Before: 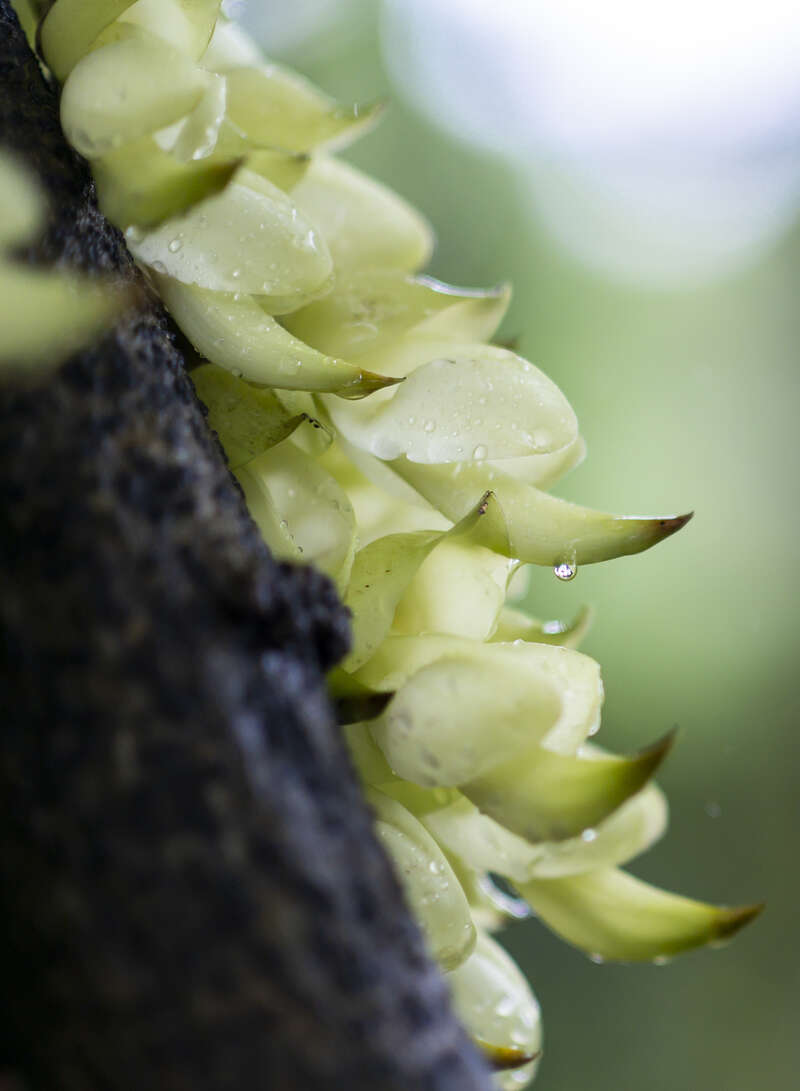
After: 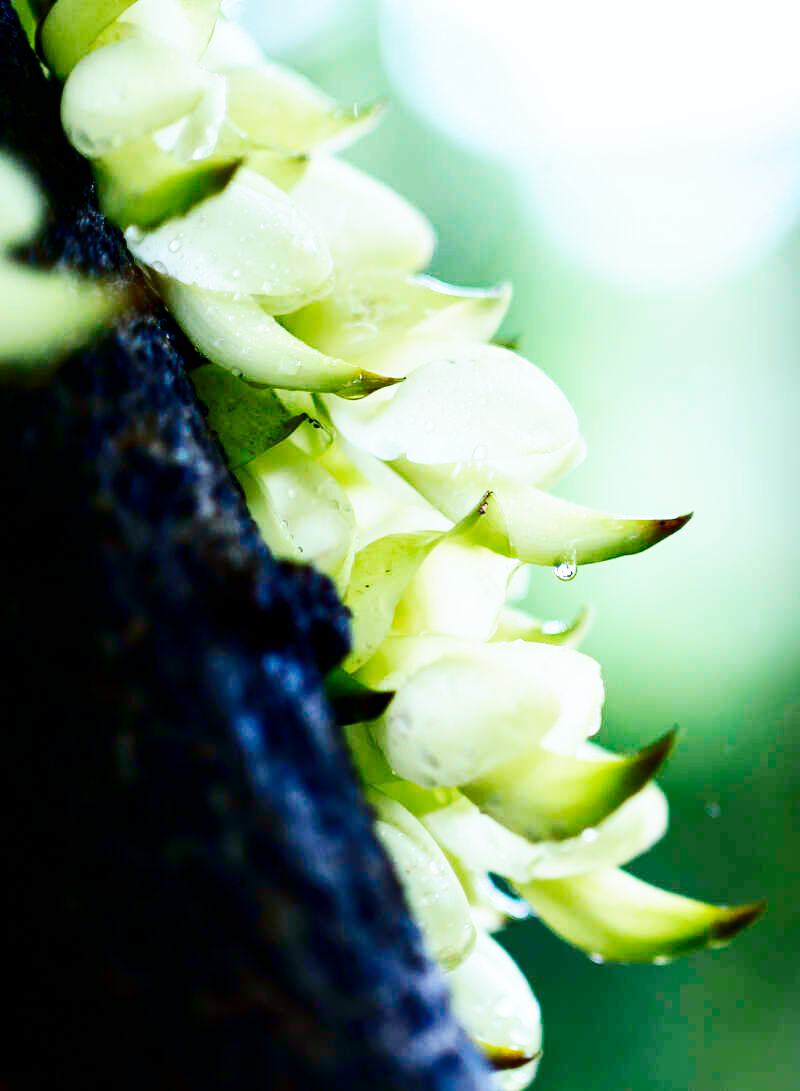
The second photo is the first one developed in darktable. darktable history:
color calibration: illuminant Planckian (black body), x 0.375, y 0.373, temperature 4117 K
contrast brightness saturation: contrast 0.13, brightness -0.24, saturation 0.14
base curve: curves: ch0 [(0, 0) (0.007, 0.004) (0.027, 0.03) (0.046, 0.07) (0.207, 0.54) (0.442, 0.872) (0.673, 0.972) (1, 1)], preserve colors none
